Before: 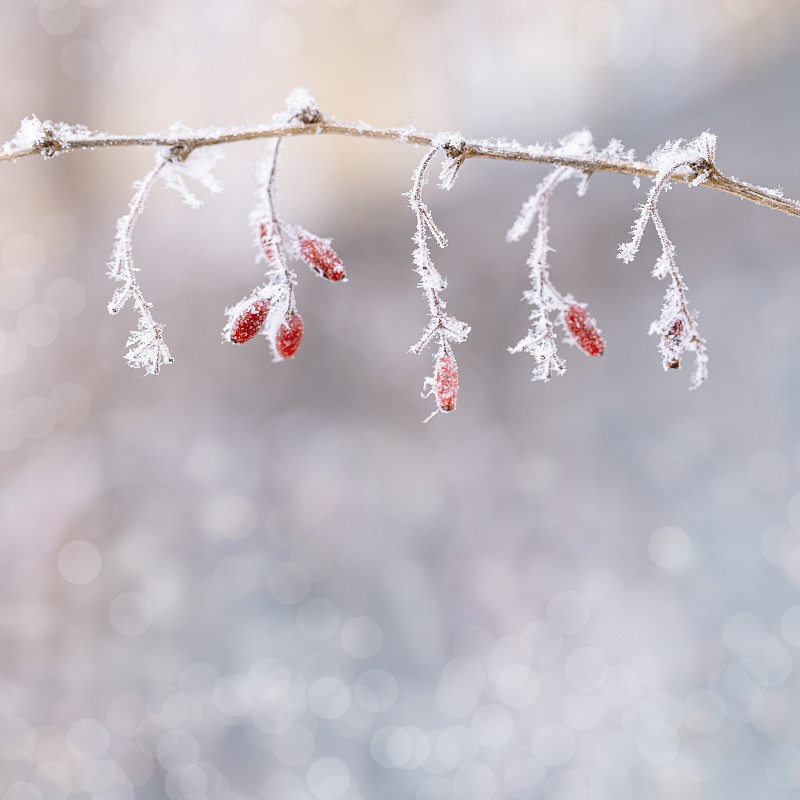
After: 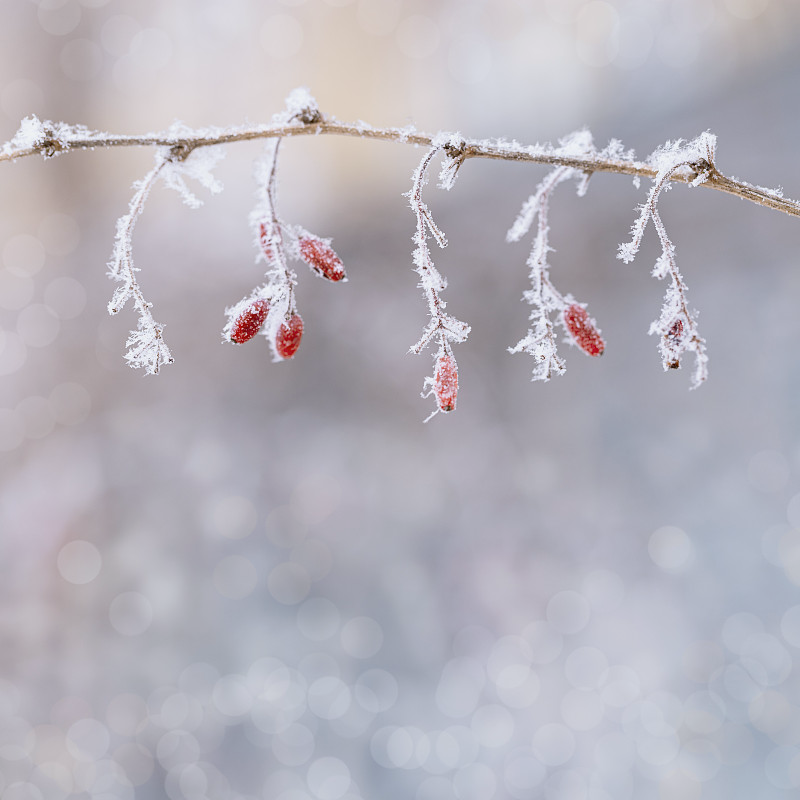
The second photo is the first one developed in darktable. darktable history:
exposure: exposure -0.153 EV, compensate highlight preservation false
white balance: red 0.988, blue 1.017
